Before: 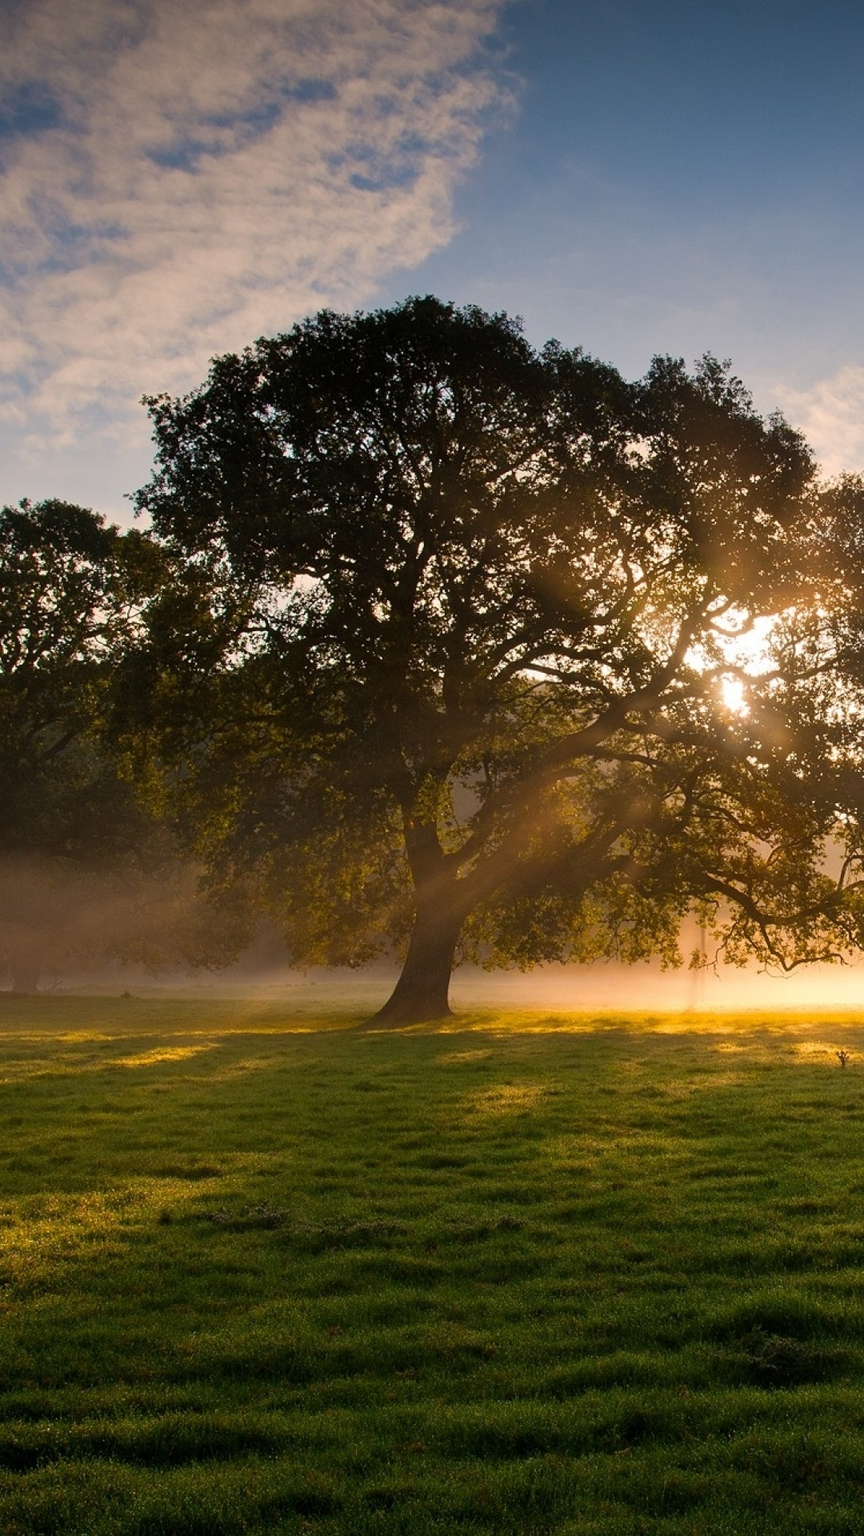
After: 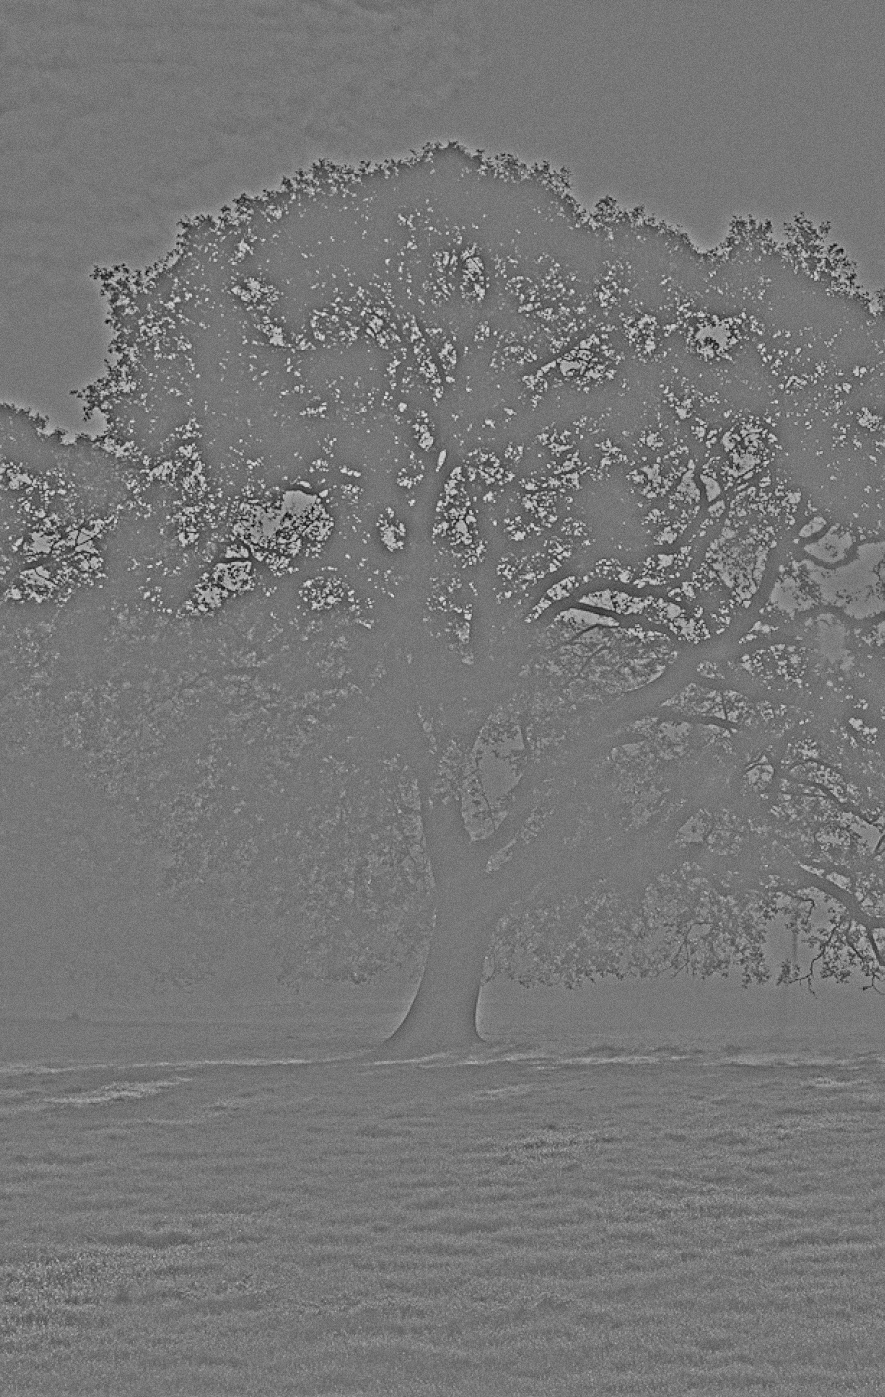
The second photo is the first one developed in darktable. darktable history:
filmic rgb: black relative exposure -7.65 EV, white relative exposure 4.56 EV, hardness 3.61
sharpen: on, module defaults
grain: coarseness 0.09 ISO
white balance: red 0.984, blue 1.059
local contrast: detail 110%
monochrome: a 2.21, b -1.33, size 2.2
highpass: sharpness 25.84%, contrast boost 14.94%
crop: left 7.856%, top 11.836%, right 10.12%, bottom 15.387%
